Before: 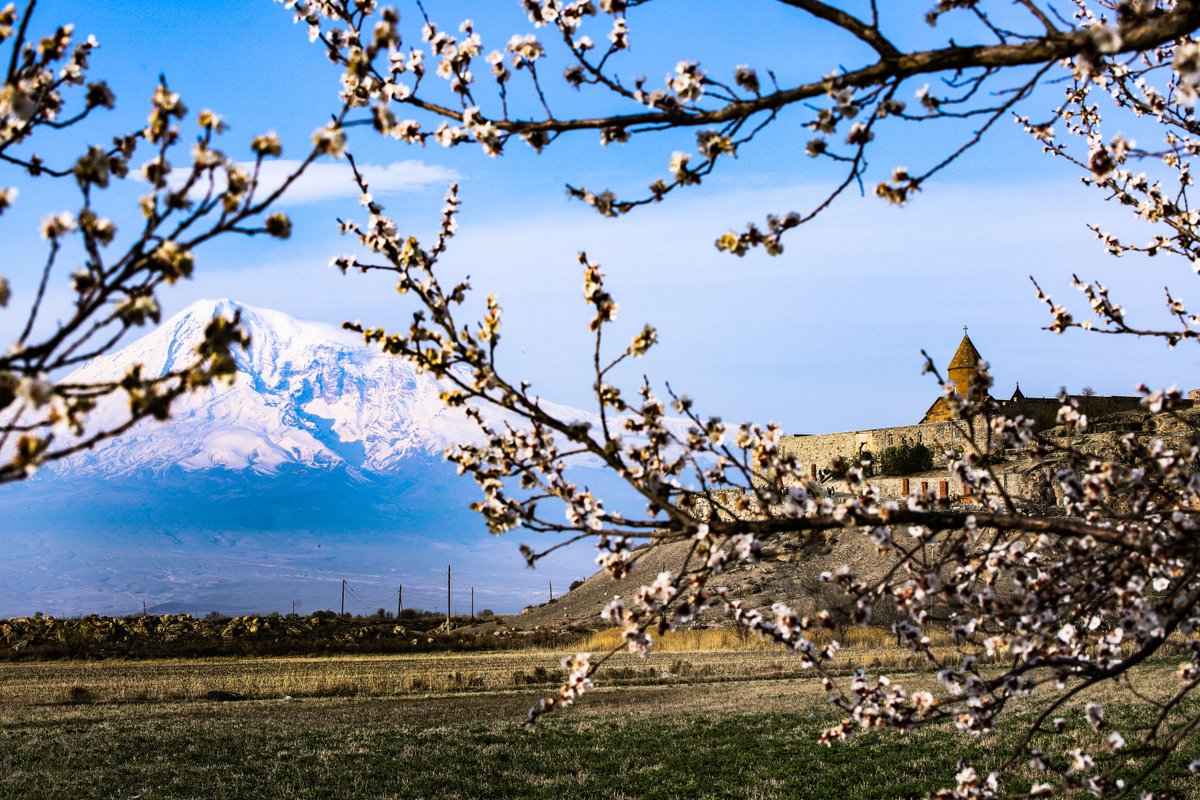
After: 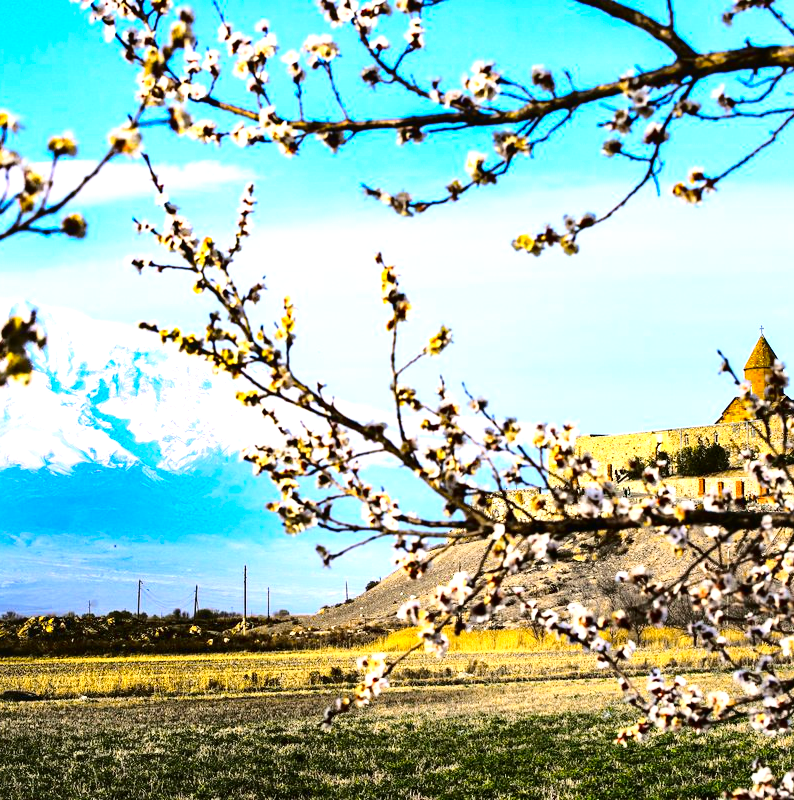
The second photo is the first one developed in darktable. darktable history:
exposure: black level correction 0, exposure 1.099 EV, compensate highlight preservation false
local contrast: mode bilateral grid, contrast 20, coarseness 100, detail 150%, midtone range 0.2
tone curve: curves: ch0 [(0.003, 0.023) (0.071, 0.052) (0.236, 0.197) (0.466, 0.557) (0.644, 0.748) (0.803, 0.88) (0.994, 0.968)]; ch1 [(0, 0) (0.262, 0.227) (0.417, 0.386) (0.469, 0.467) (0.502, 0.498) (0.528, 0.53) (0.573, 0.57) (0.605, 0.621) (0.644, 0.671) (0.686, 0.728) (0.994, 0.987)]; ch2 [(0, 0) (0.262, 0.188) (0.385, 0.353) (0.427, 0.424) (0.495, 0.493) (0.515, 0.534) (0.547, 0.556) (0.589, 0.613) (0.644, 0.748) (1, 1)], color space Lab, independent channels, preserve colors none
crop: left 17.083%, right 16.714%
